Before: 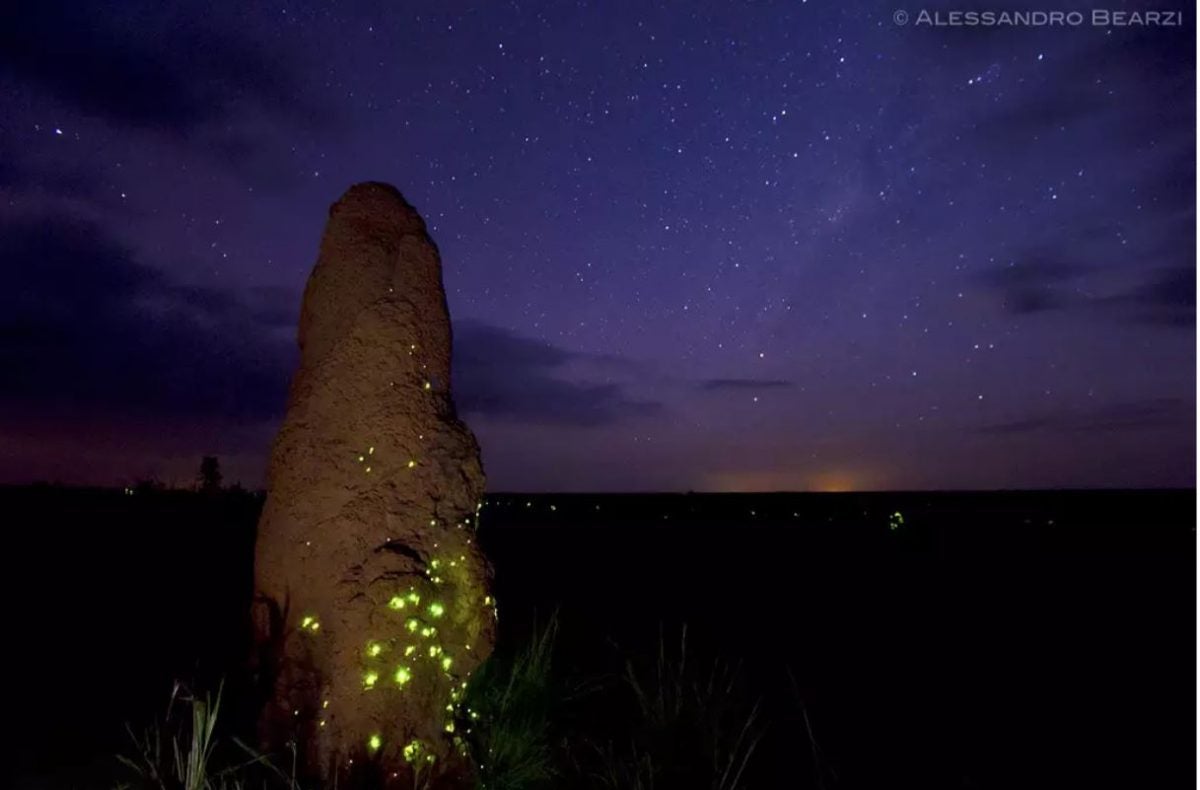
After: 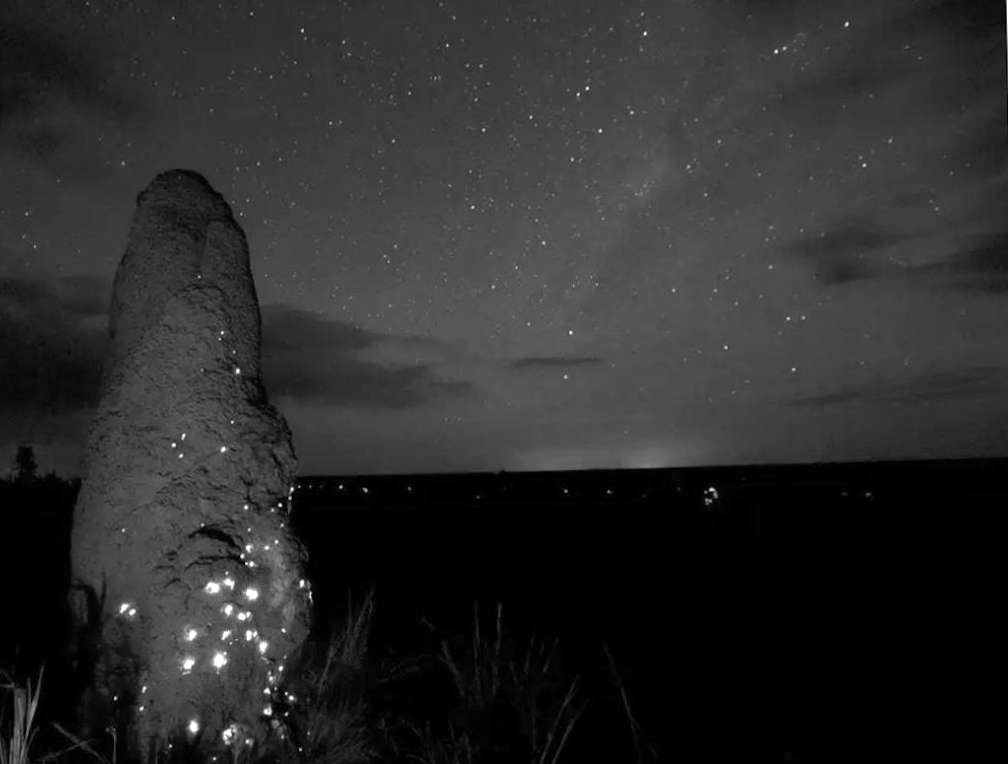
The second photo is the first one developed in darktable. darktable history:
shadows and highlights: shadows 25, highlights -25
crop and rotate: left 14.584%
exposure: exposure 0.64 EV, compensate highlight preservation false
monochrome: on, module defaults
rotate and perspective: rotation -1.32°, lens shift (horizontal) -0.031, crop left 0.015, crop right 0.985, crop top 0.047, crop bottom 0.982
color zones: curves: ch0 [(0, 0.6) (0.129, 0.508) (0.193, 0.483) (0.429, 0.5) (0.571, 0.5) (0.714, 0.5) (0.857, 0.5) (1, 0.6)]; ch1 [(0, 0.481) (0.112, 0.245) (0.213, 0.223) (0.429, 0.233) (0.571, 0.231) (0.683, 0.242) (0.857, 0.296) (1, 0.481)]
white balance: emerald 1
